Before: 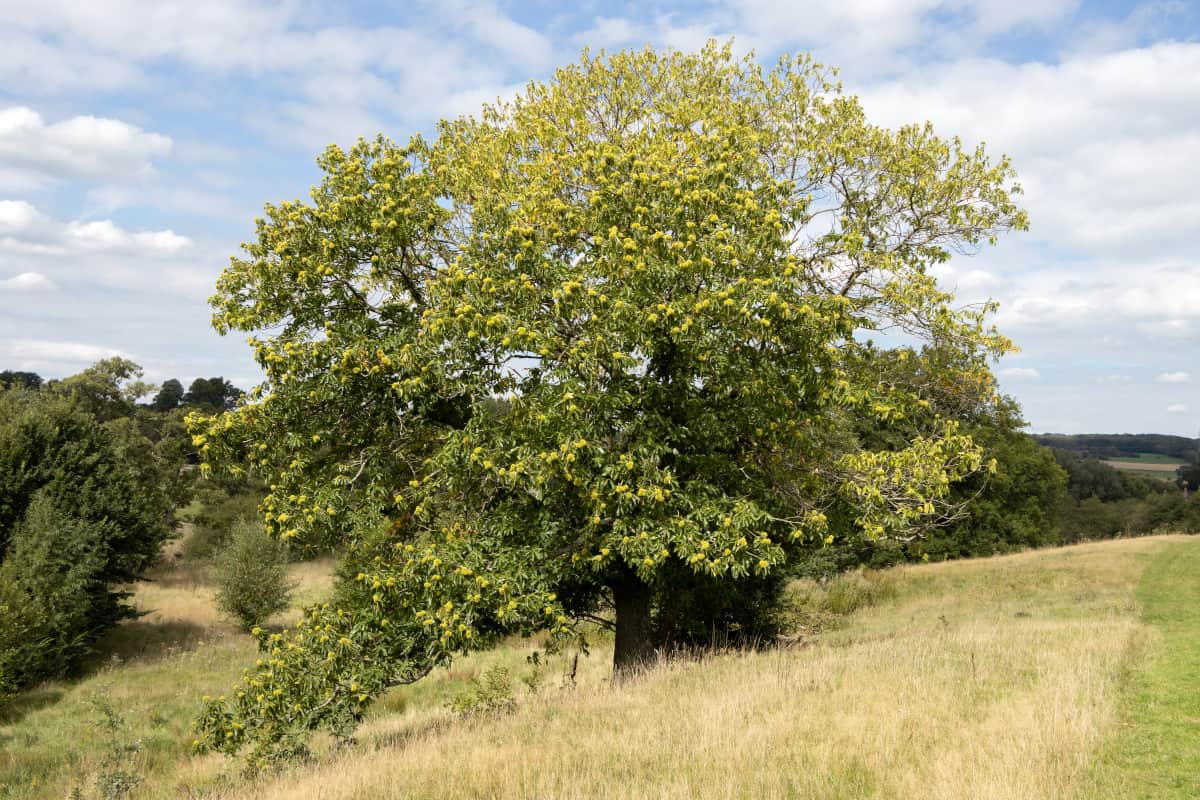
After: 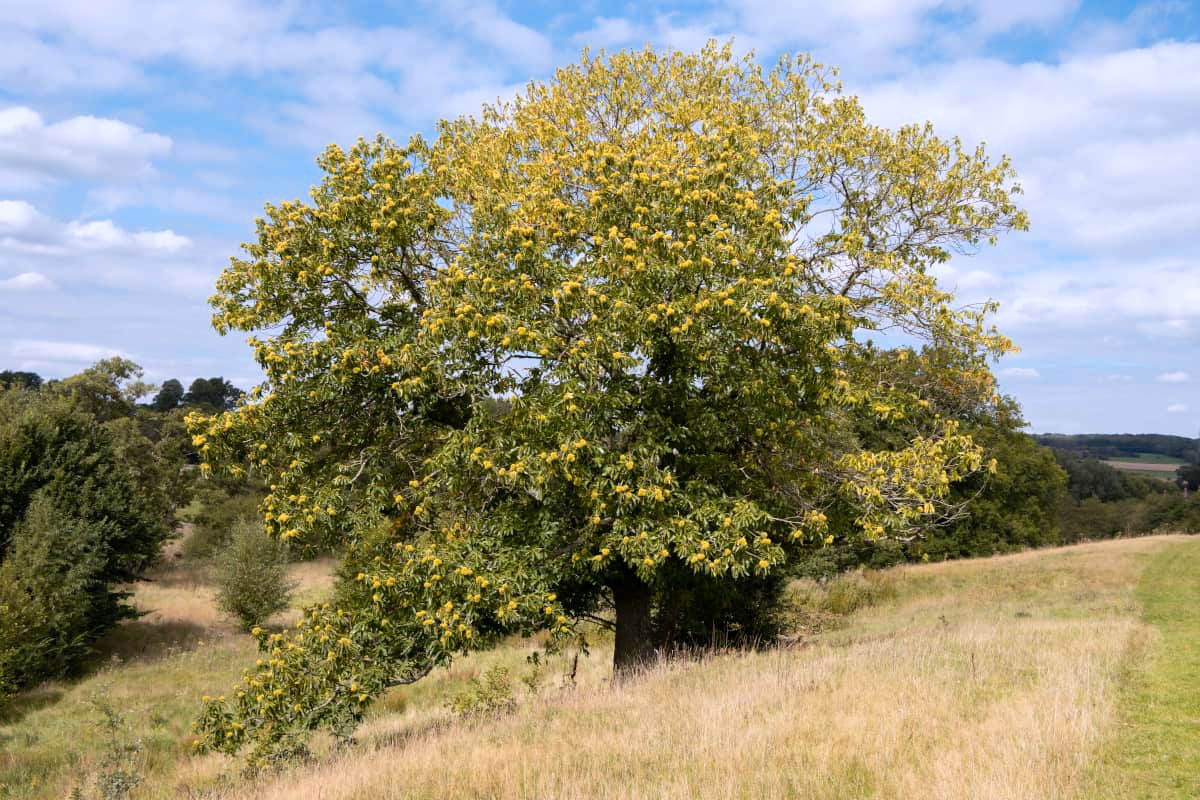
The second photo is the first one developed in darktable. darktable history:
color calibration: output R [0.999, 0.026, -0.11, 0], output G [-0.019, 1.037, -0.099, 0], output B [0.022, -0.023, 0.902, 0], gray › normalize channels true, illuminant as shot in camera, x 0.363, y 0.385, temperature 4542.58 K, gamut compression 0.003
color zones: curves: ch1 [(0.239, 0.552) (0.75, 0.5)]; ch2 [(0.25, 0.462) (0.749, 0.457)]
